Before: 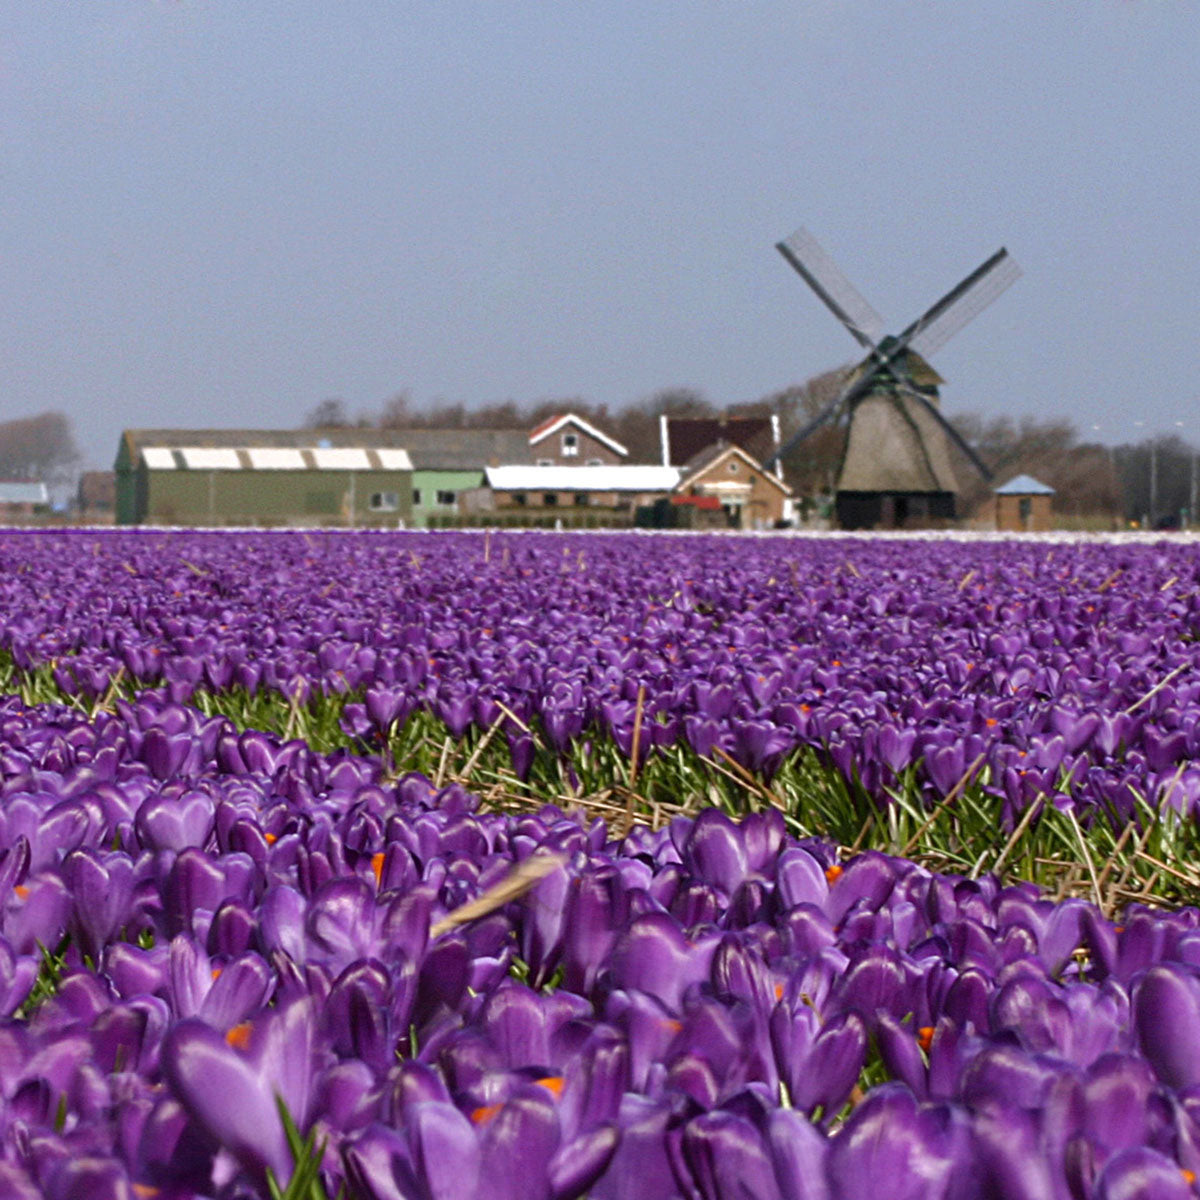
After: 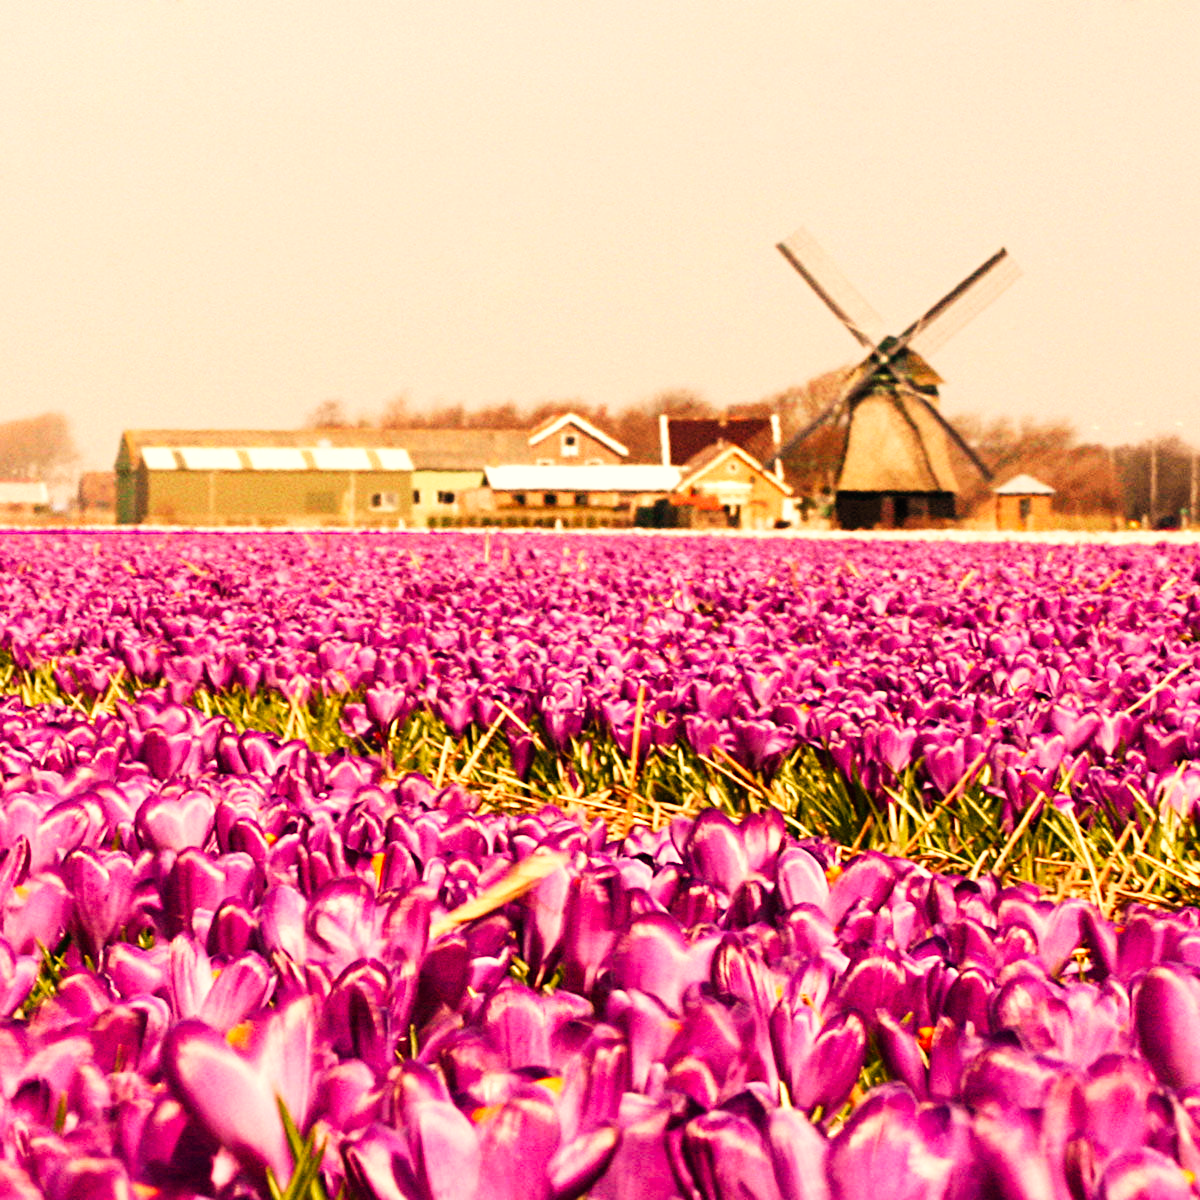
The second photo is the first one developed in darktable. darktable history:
base curve: curves: ch0 [(0, 0) (0.007, 0.004) (0.027, 0.03) (0.046, 0.07) (0.207, 0.54) (0.442, 0.872) (0.673, 0.972) (1, 1)], preserve colors none
white balance: red 1.467, blue 0.684
